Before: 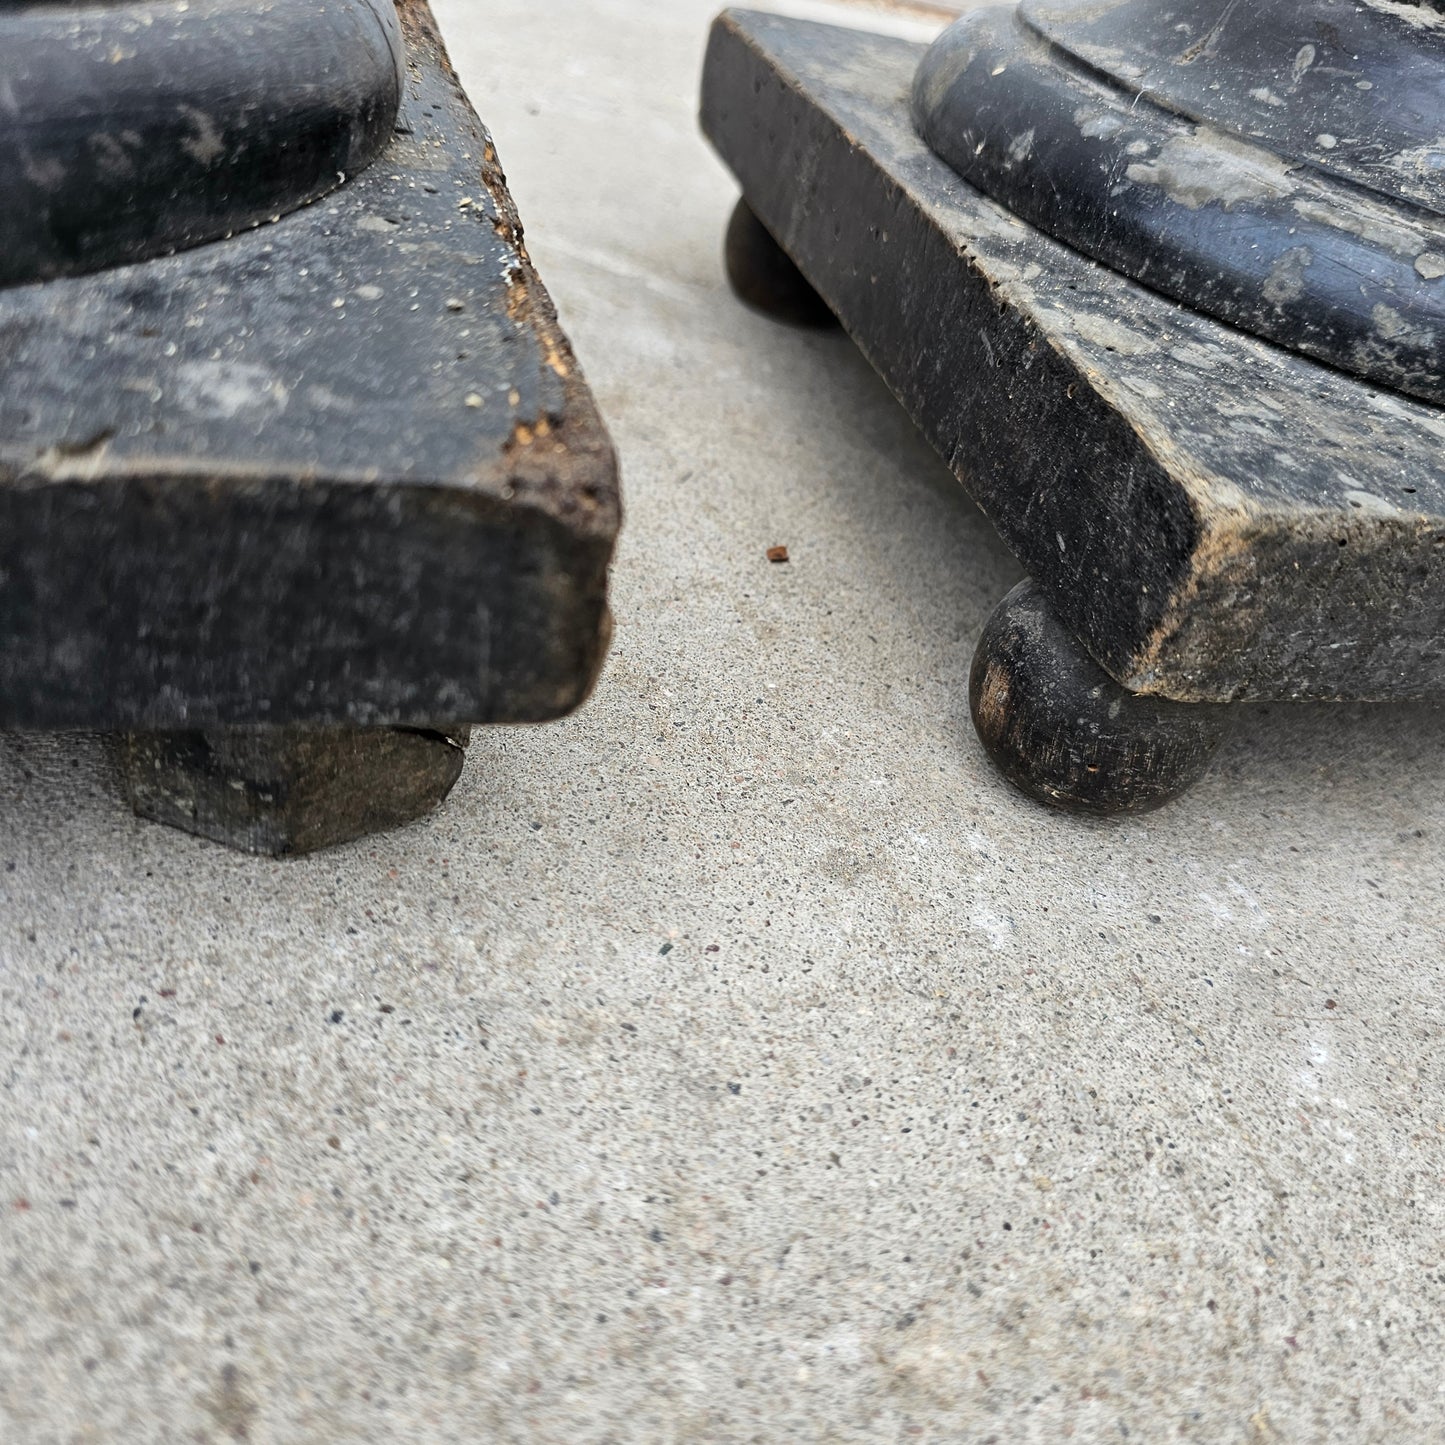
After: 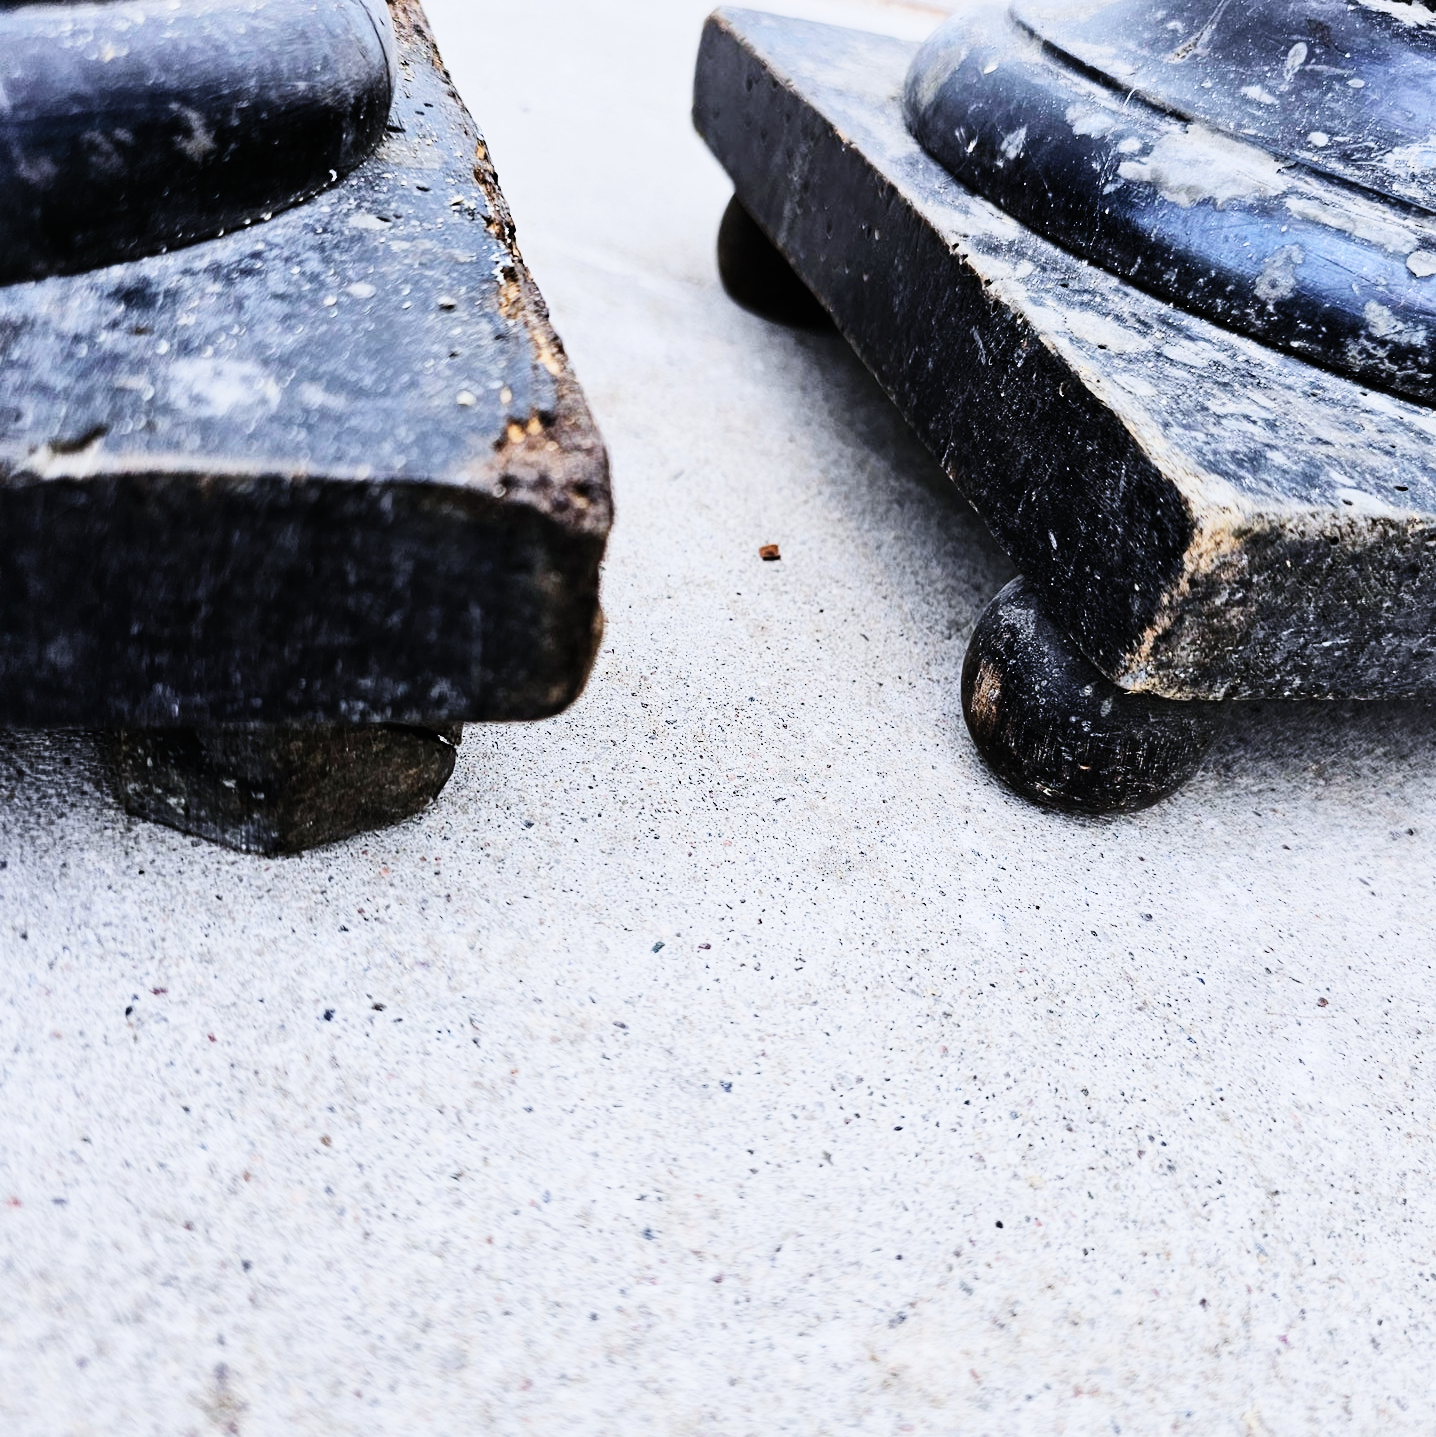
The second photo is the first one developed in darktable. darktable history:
contrast brightness saturation: contrast 0.2, brightness 0.16, saturation 0.22
crop and rotate: left 0.614%, top 0.179%, bottom 0.309%
sigmoid: contrast 1.8, skew -0.2, preserve hue 0%, red attenuation 0.1, red rotation 0.035, green attenuation 0.1, green rotation -0.017, blue attenuation 0.15, blue rotation -0.052, base primaries Rec2020
white balance: red 0.967, blue 1.119, emerald 0.756
sharpen: radius 5.325, amount 0.312, threshold 26.433
tone equalizer: -8 EV -0.417 EV, -7 EV -0.389 EV, -6 EV -0.333 EV, -5 EV -0.222 EV, -3 EV 0.222 EV, -2 EV 0.333 EV, -1 EV 0.389 EV, +0 EV 0.417 EV, edges refinement/feathering 500, mask exposure compensation -1.25 EV, preserve details no
